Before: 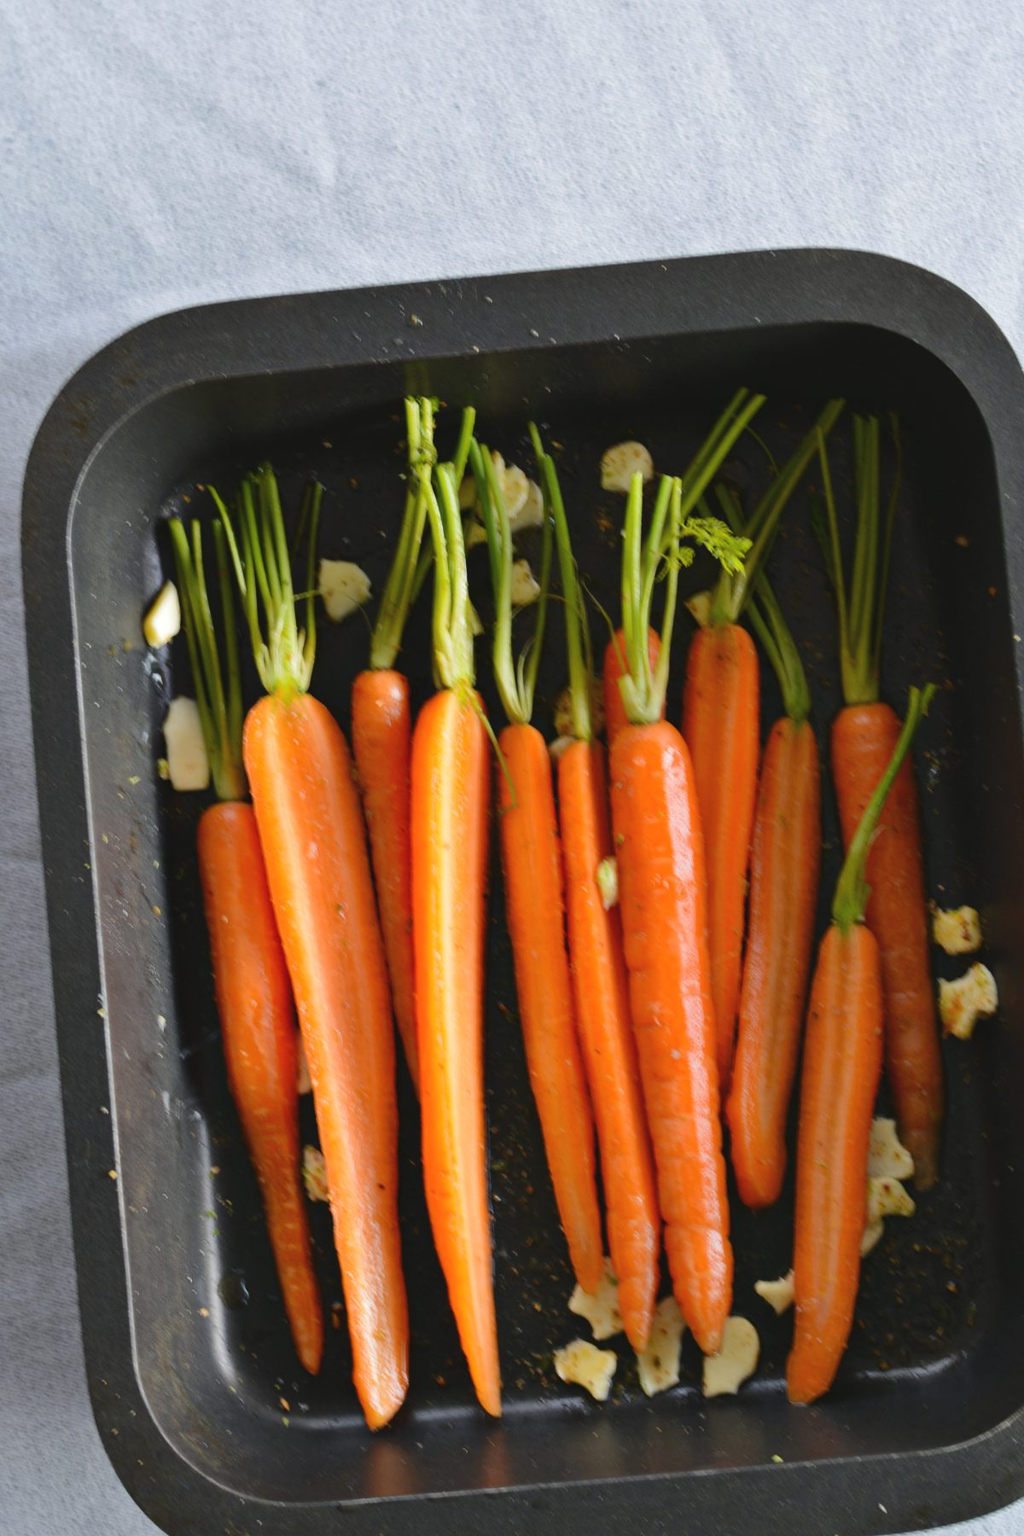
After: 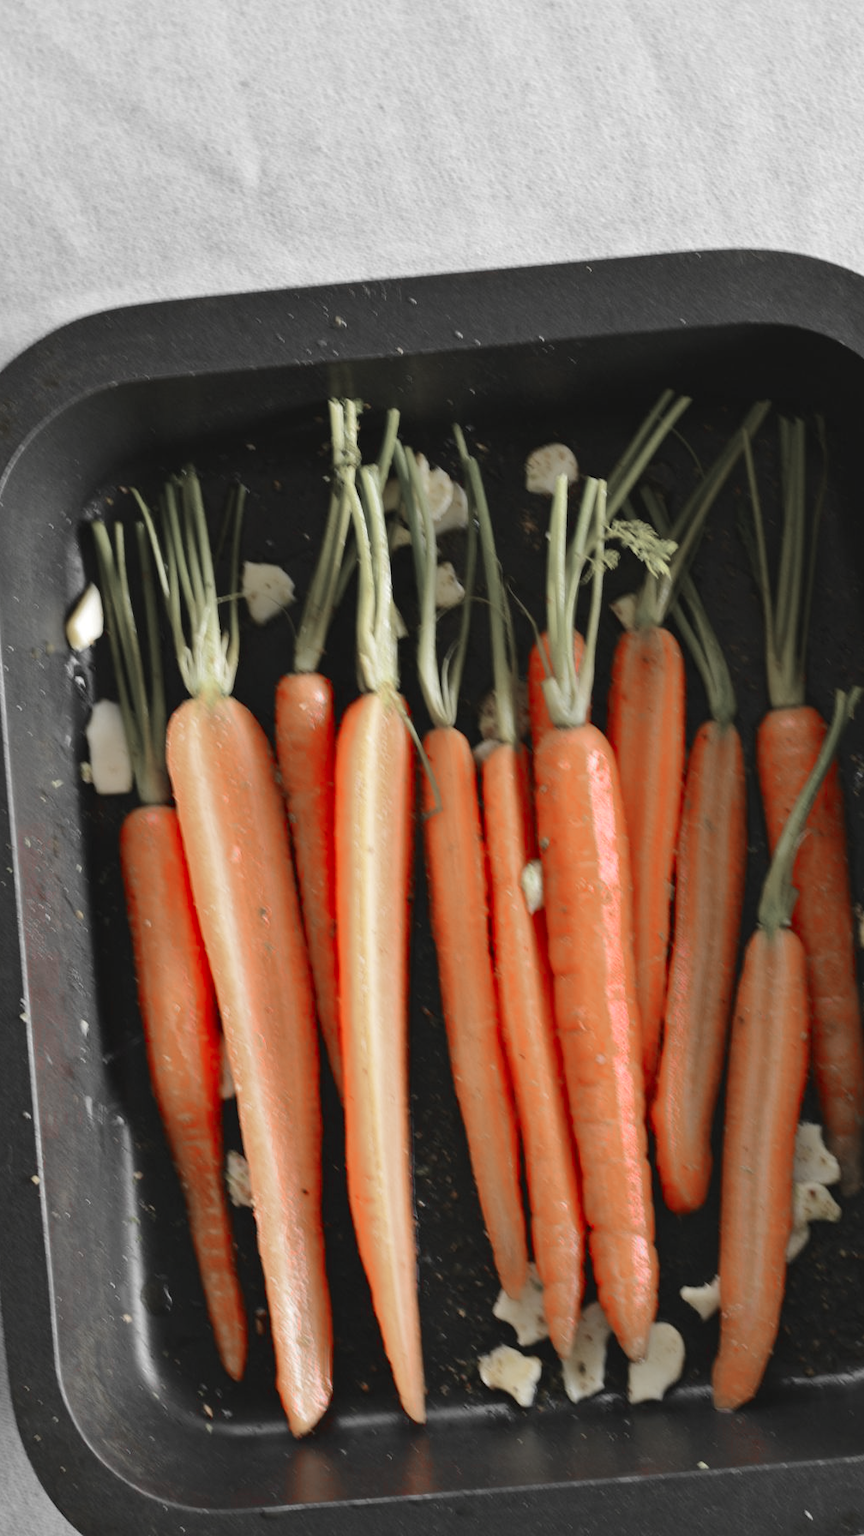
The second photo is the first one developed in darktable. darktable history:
color zones: curves: ch1 [(0, 0.831) (0.08, 0.771) (0.157, 0.268) (0.241, 0.207) (0.562, -0.005) (0.714, -0.013) (0.876, 0.01) (1, 0.831)]
tone equalizer: on, module defaults
color balance rgb: global vibrance 1%, saturation formula JzAzBz (2021)
crop: left 7.598%, right 7.873%
